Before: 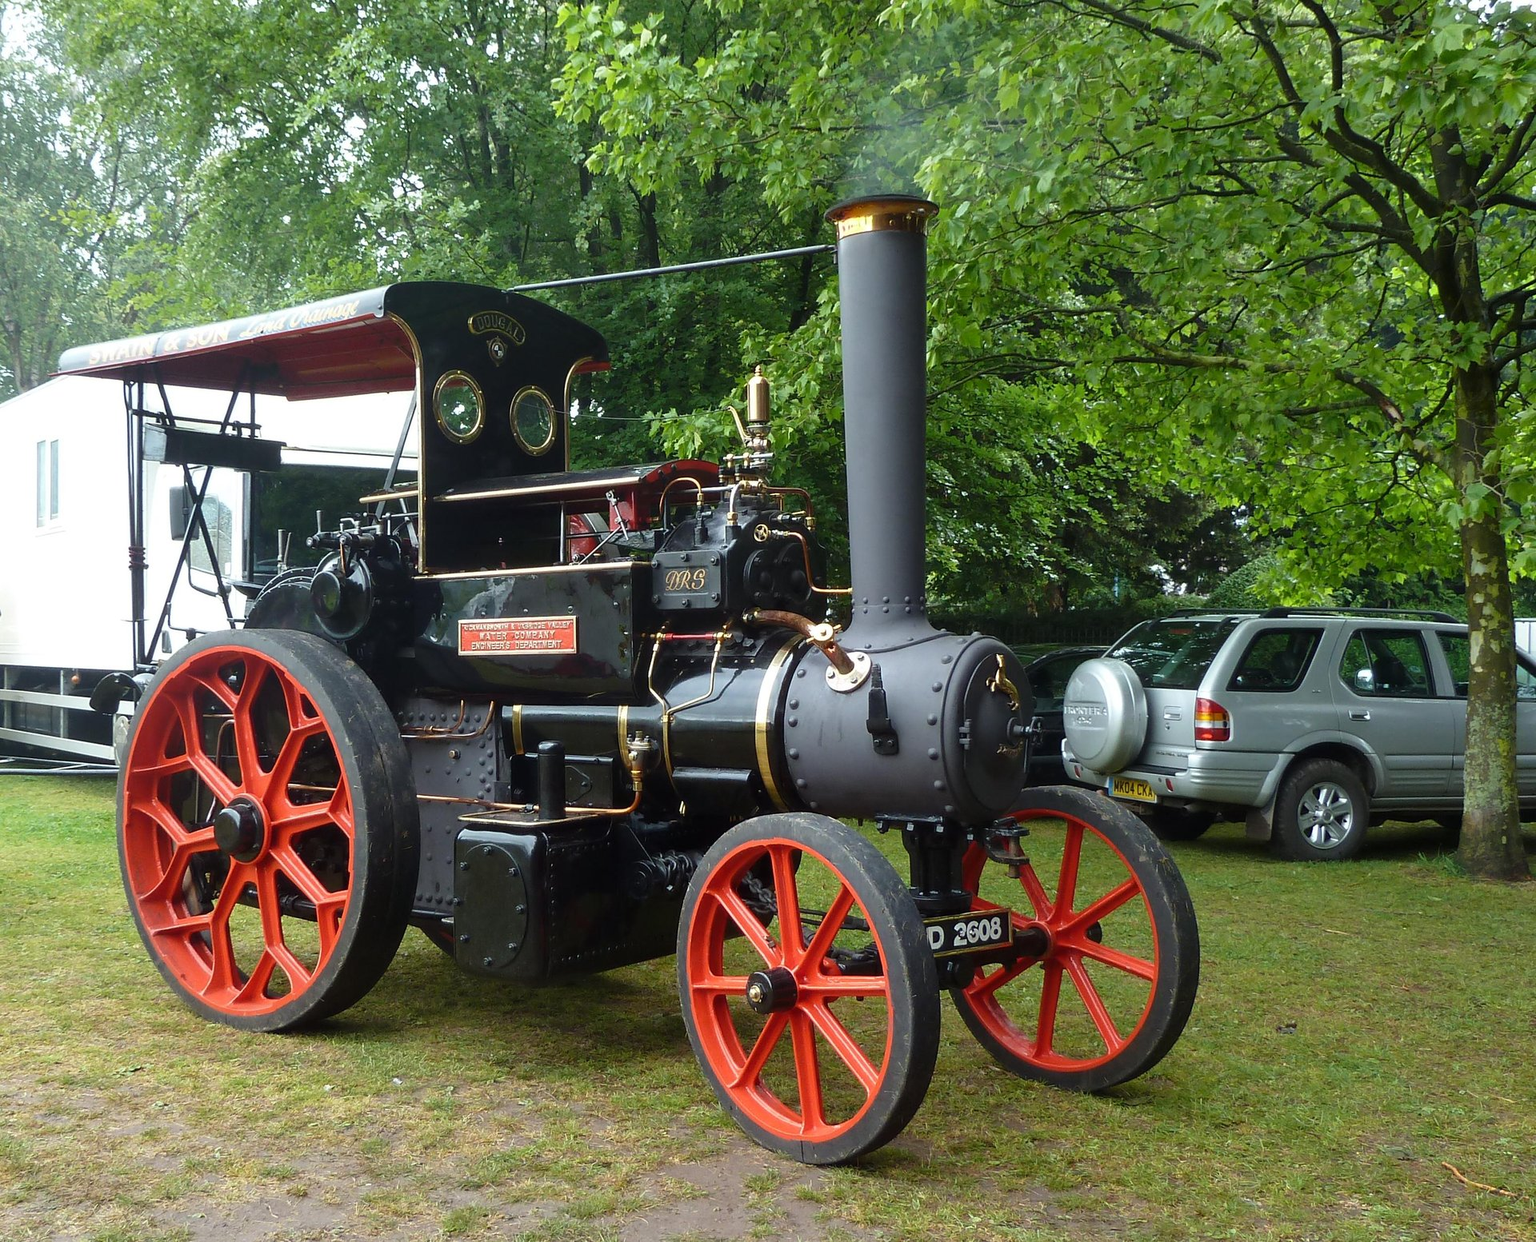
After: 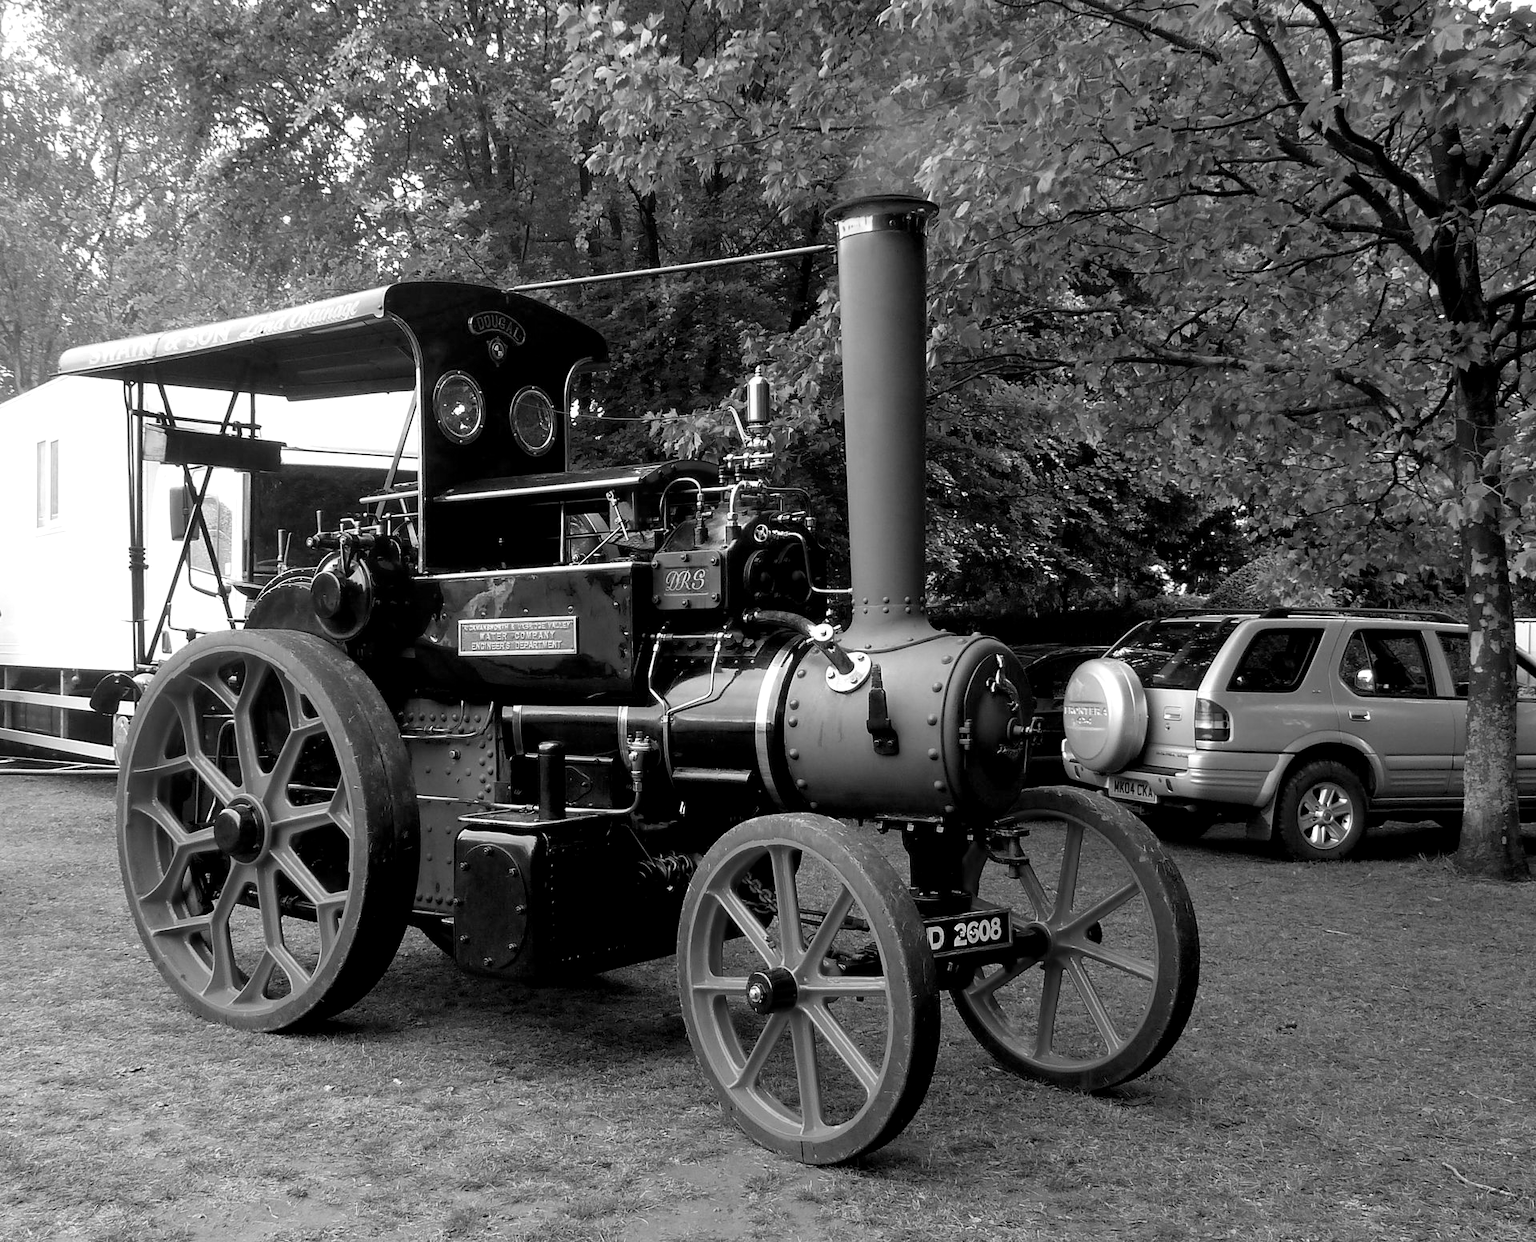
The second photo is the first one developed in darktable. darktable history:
exposure: black level correction 0.012, compensate exposure bias true, compensate highlight preservation false
color calibration: output gray [0.18, 0.41, 0.41, 0], illuminant same as pipeline (D50), adaptation XYZ, x 0.346, y 0.358, temperature 5008.77 K
levels: levels [0, 0.476, 0.951]
